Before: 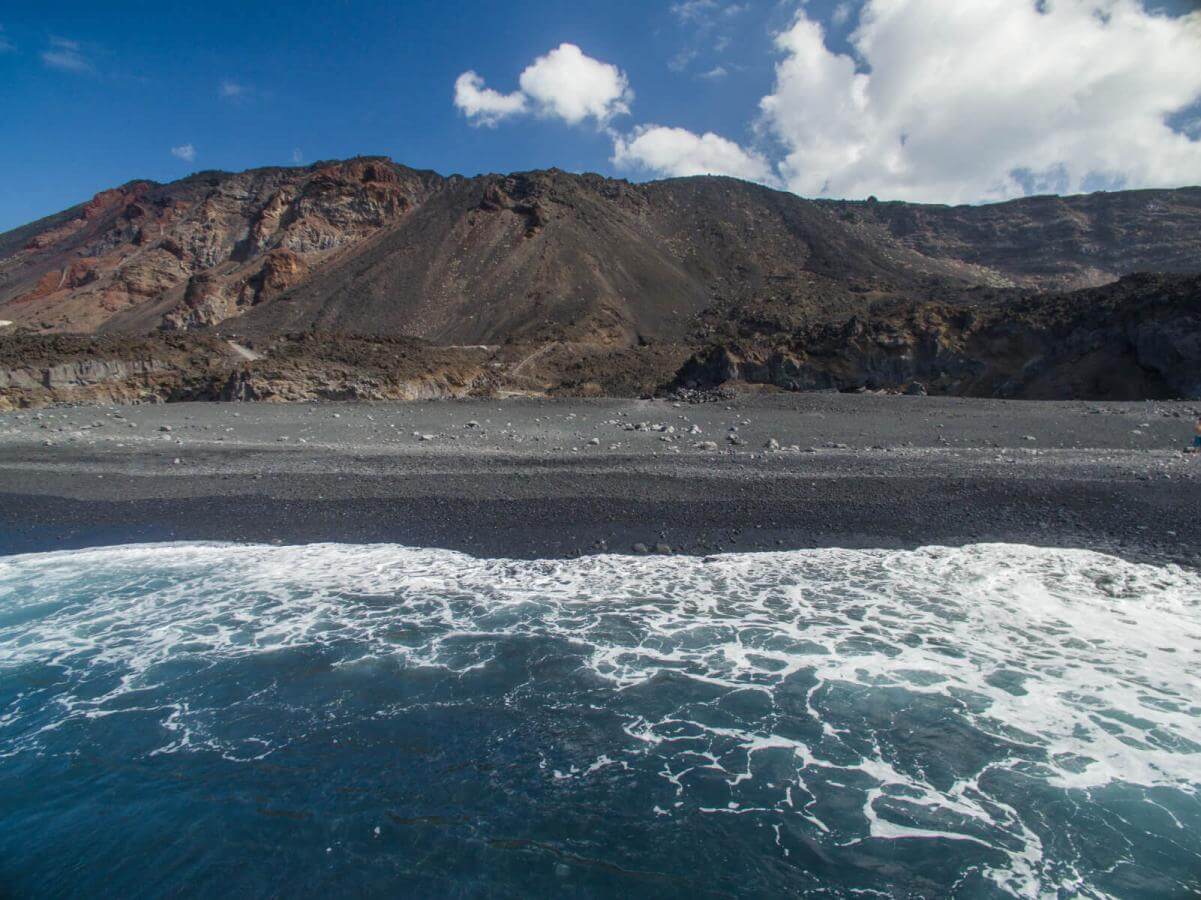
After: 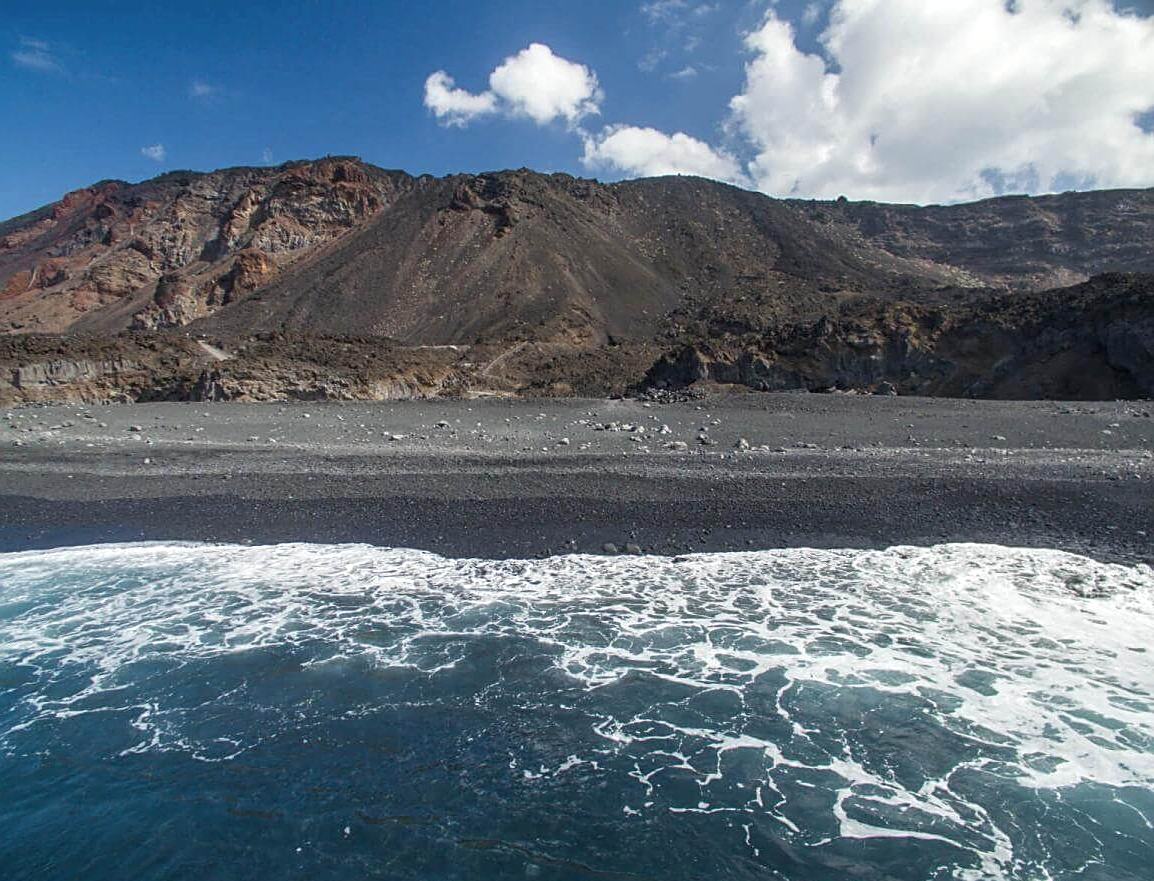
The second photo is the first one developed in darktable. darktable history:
contrast brightness saturation: saturation -0.061
sharpen: on, module defaults
exposure: exposure 0.201 EV, compensate highlight preservation false
crop and rotate: left 2.521%, right 1.314%, bottom 2.027%
